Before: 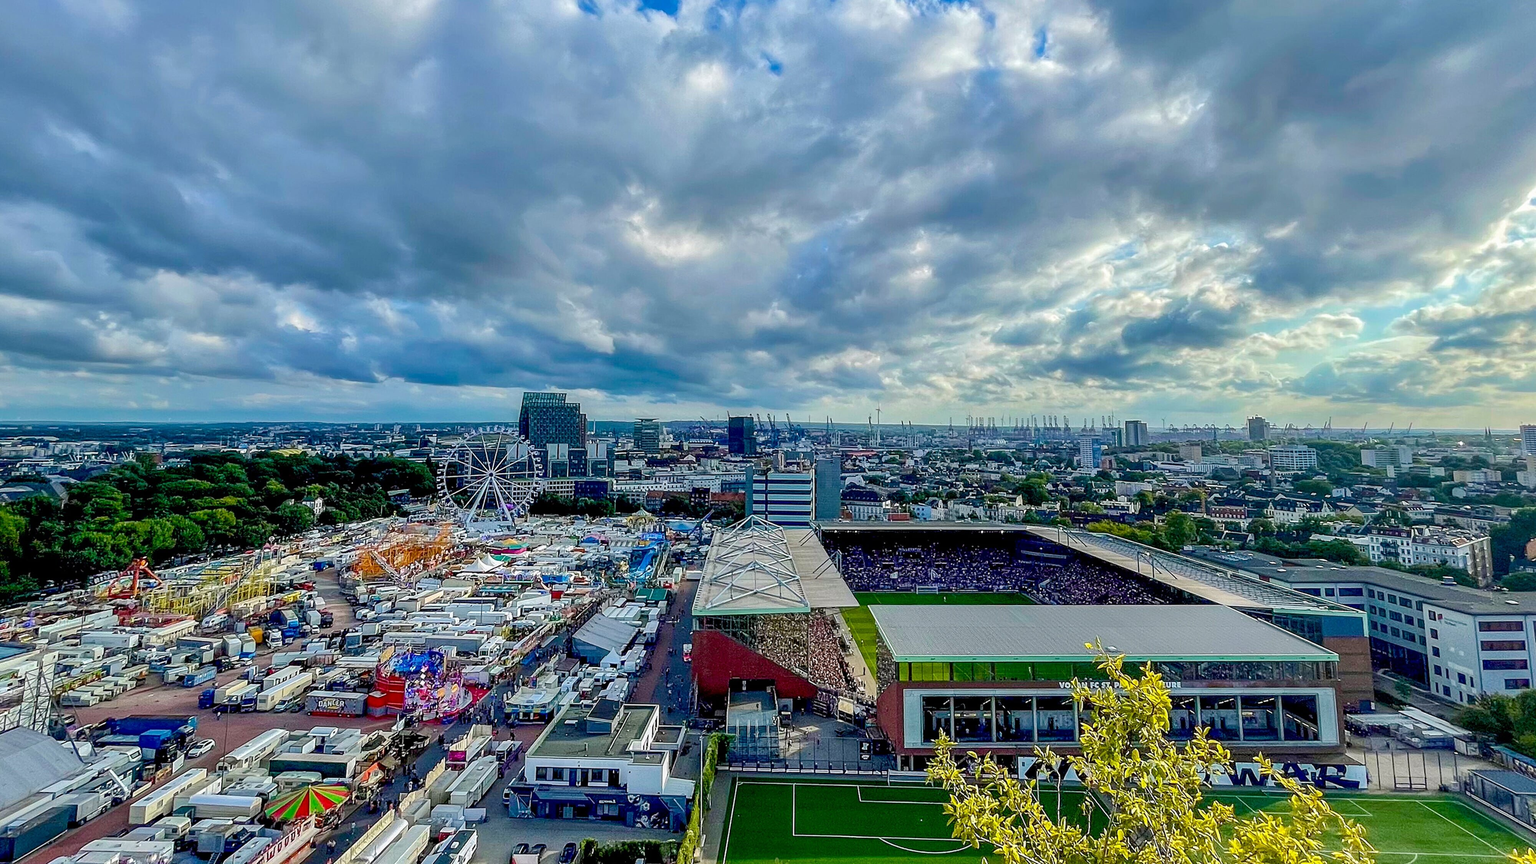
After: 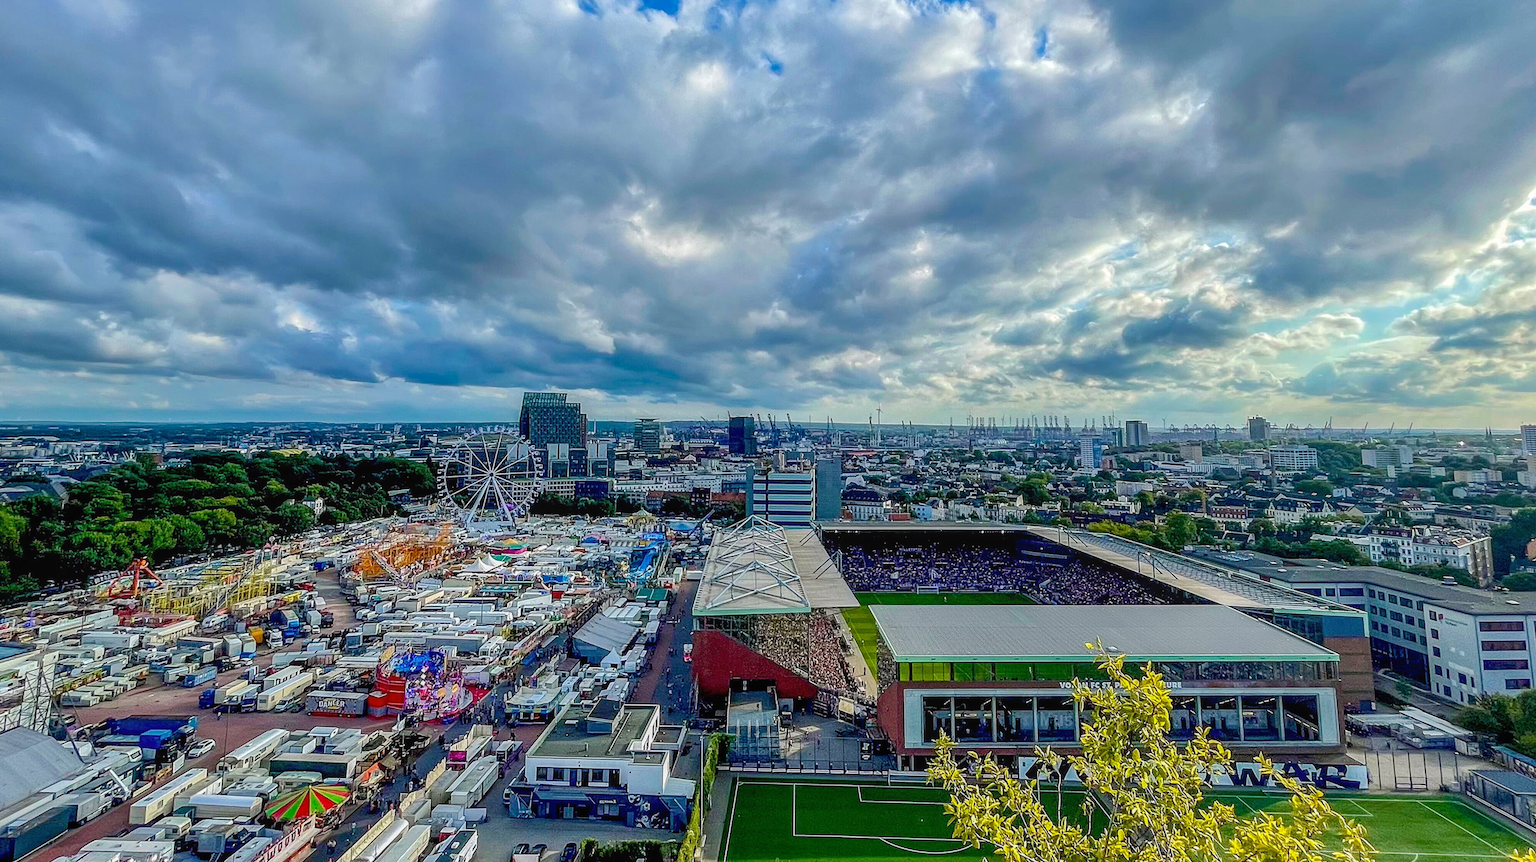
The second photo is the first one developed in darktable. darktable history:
crop: top 0.05%, bottom 0.098%
tone equalizer: on, module defaults
local contrast: detail 110%
